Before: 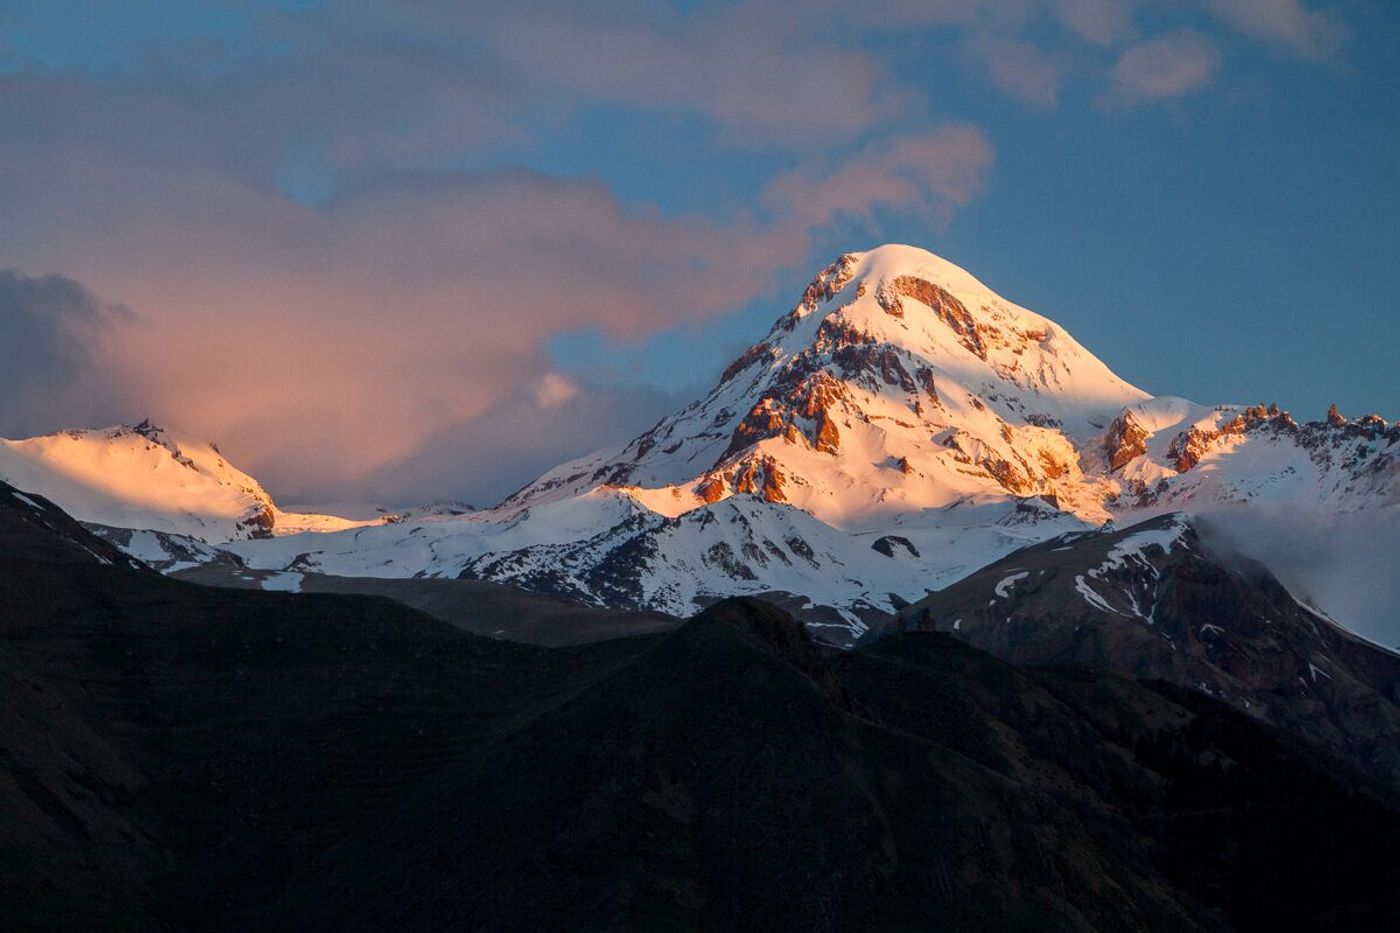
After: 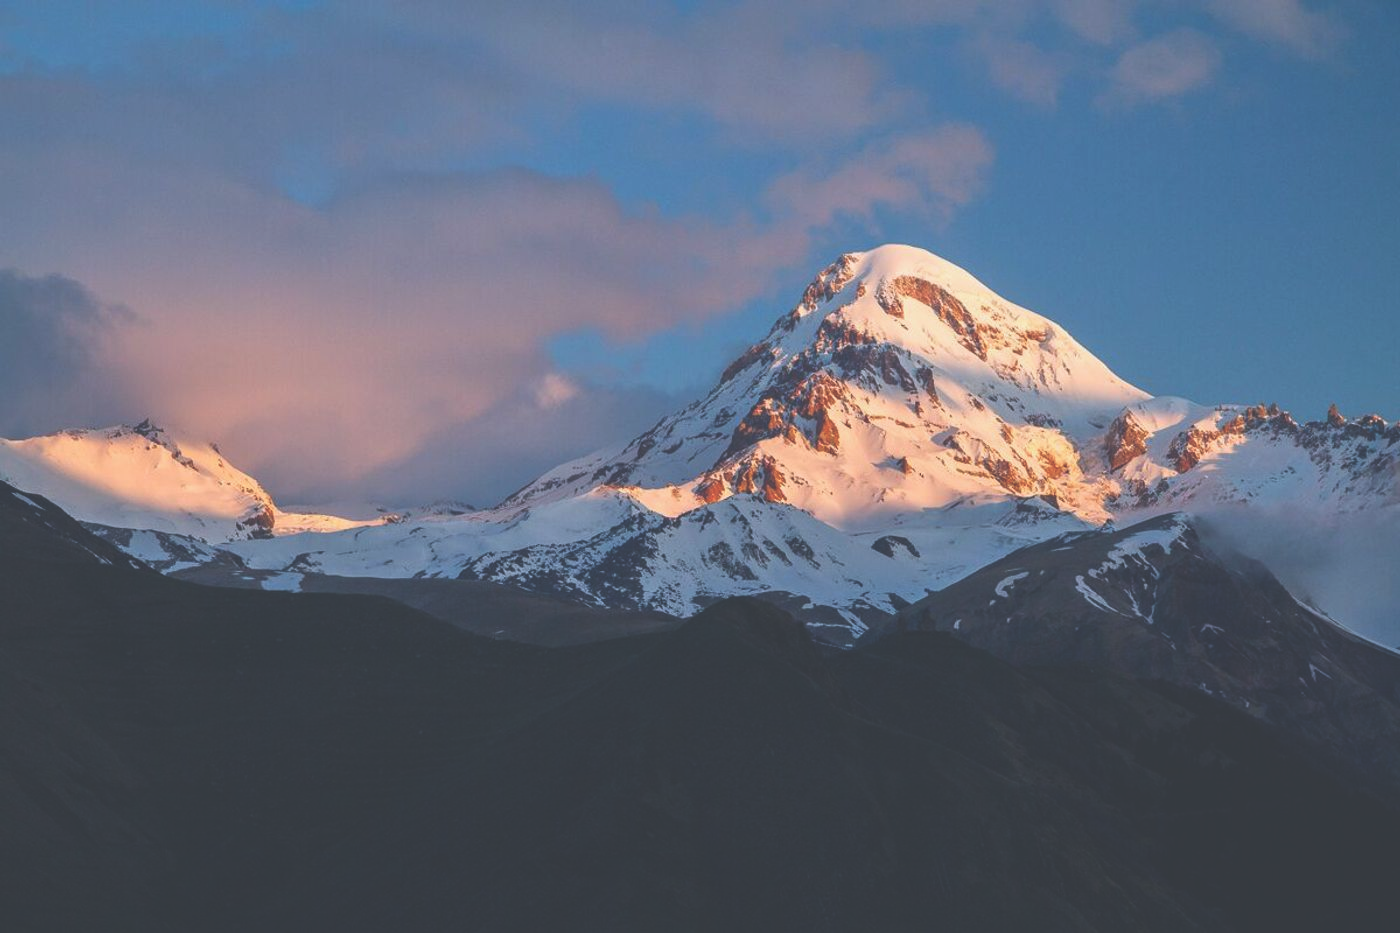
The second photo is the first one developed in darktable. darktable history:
exposure: black level correction -0.041, exposure 0.064 EV, compensate highlight preservation false
color calibration: x 0.367, y 0.376, temperature 4372.25 K
